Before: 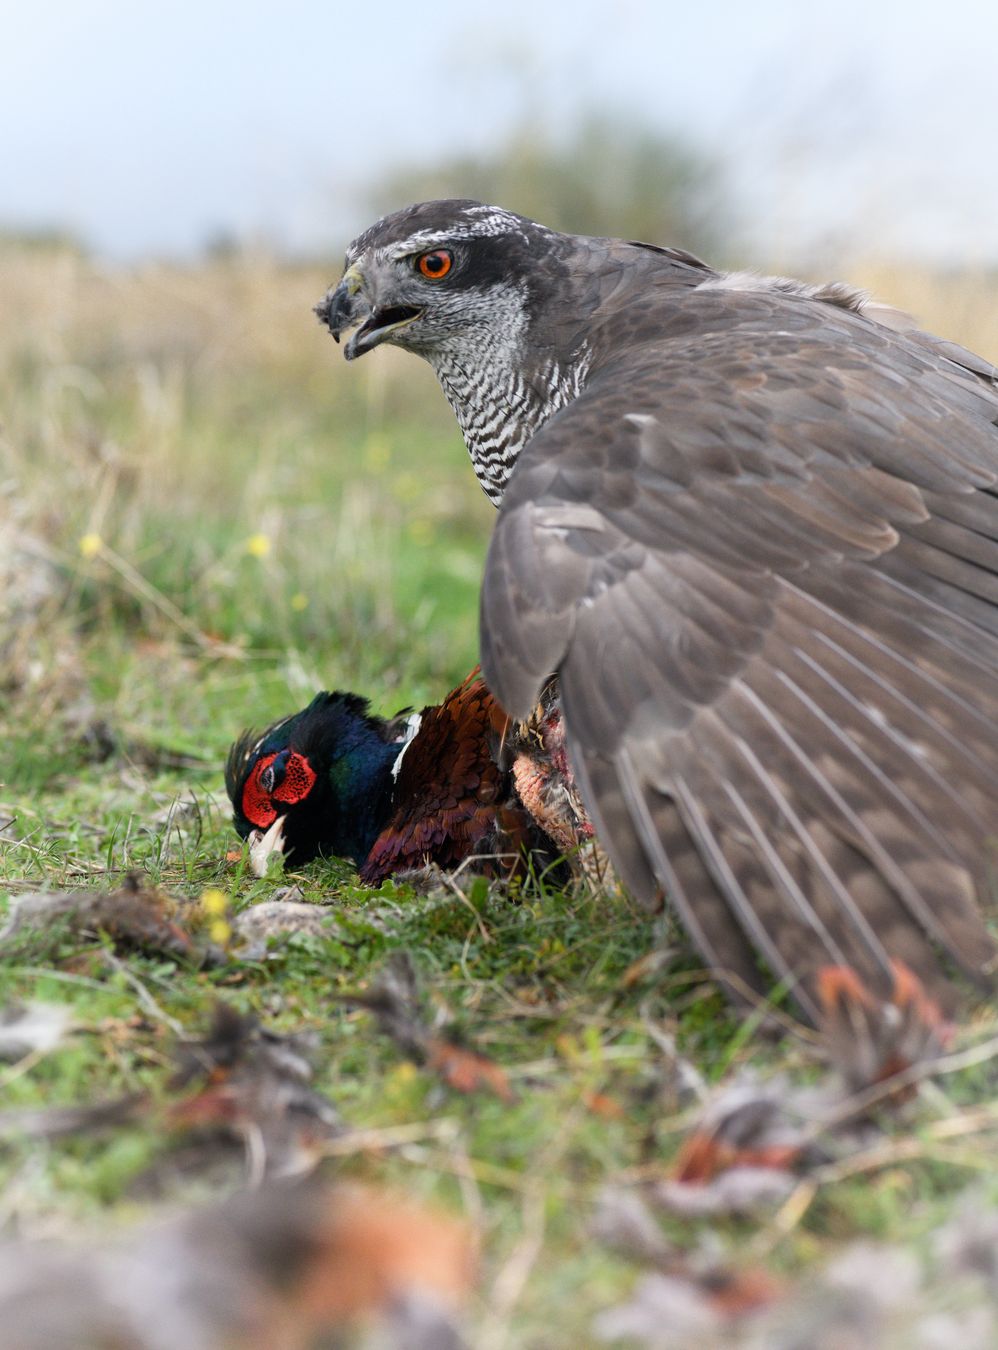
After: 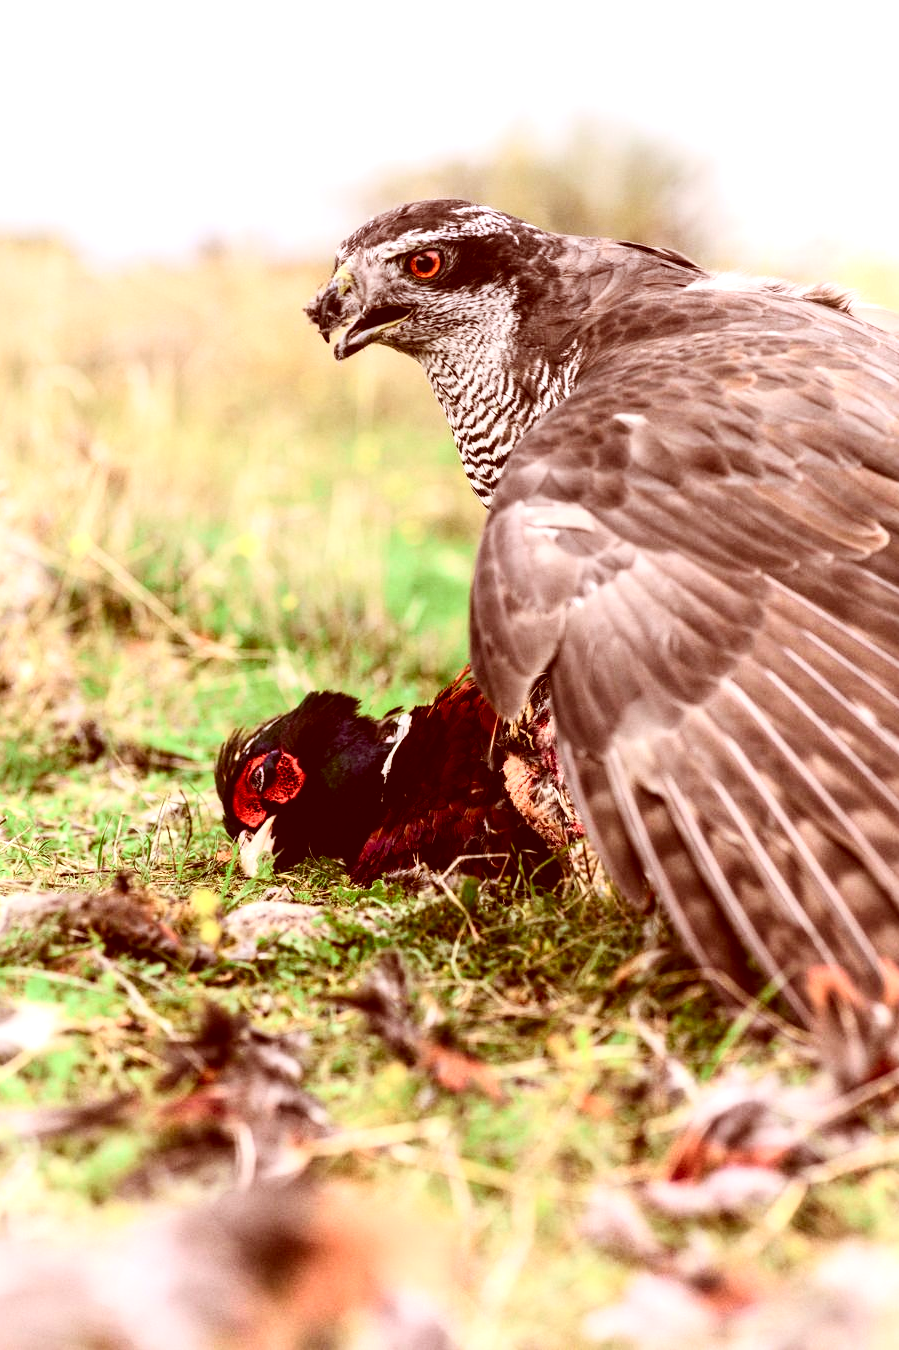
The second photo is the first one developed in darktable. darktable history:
crop and rotate: left 1.088%, right 8.807%
tone equalizer: -8 EV -0.75 EV, -7 EV -0.7 EV, -6 EV -0.6 EV, -5 EV -0.4 EV, -3 EV 0.4 EV, -2 EV 0.6 EV, -1 EV 0.7 EV, +0 EV 0.75 EV, edges refinement/feathering 500, mask exposure compensation -1.57 EV, preserve details no
tone curve: curves: ch0 [(0, 0) (0.051, 0.021) (0.11, 0.069) (0.249, 0.235) (0.452, 0.526) (0.596, 0.713) (0.703, 0.83) (0.851, 0.938) (1, 1)]; ch1 [(0, 0) (0.1, 0.038) (0.318, 0.221) (0.413, 0.325) (0.443, 0.412) (0.483, 0.474) (0.503, 0.501) (0.516, 0.517) (0.548, 0.568) (0.569, 0.599) (0.594, 0.634) (0.666, 0.701) (1, 1)]; ch2 [(0, 0) (0.453, 0.435) (0.479, 0.476) (0.504, 0.5) (0.529, 0.537) (0.556, 0.583) (0.584, 0.618) (0.824, 0.815) (1, 1)], color space Lab, independent channels, preserve colors none
color correction: highlights a* 9.03, highlights b* 8.71, shadows a* 40, shadows b* 40, saturation 0.8
contrast brightness saturation: contrast 0.05
local contrast: on, module defaults
